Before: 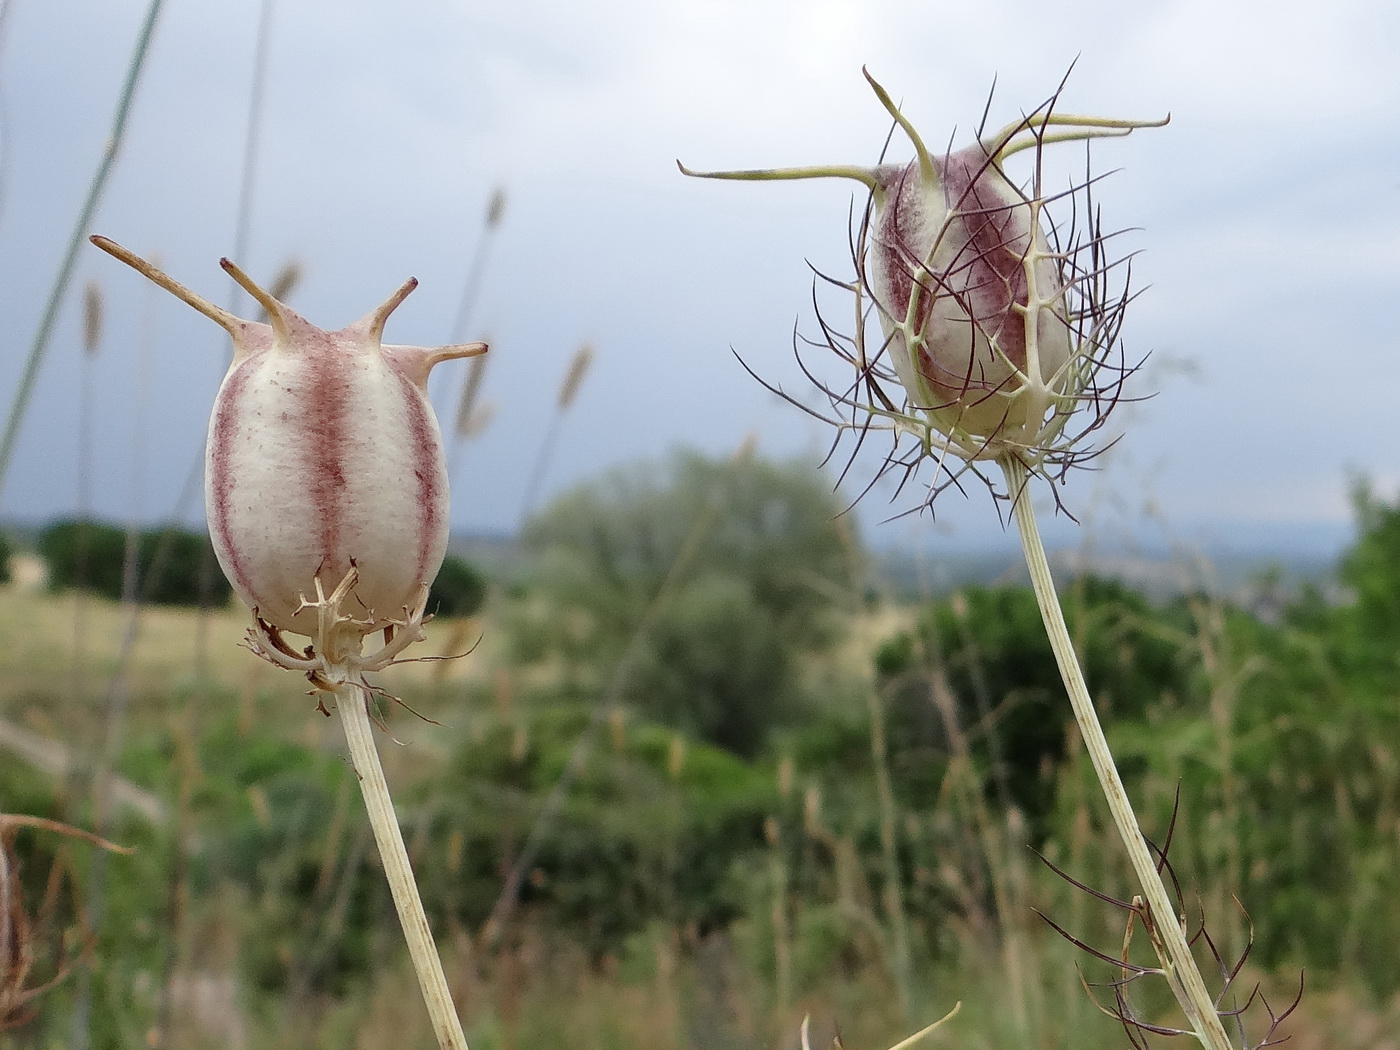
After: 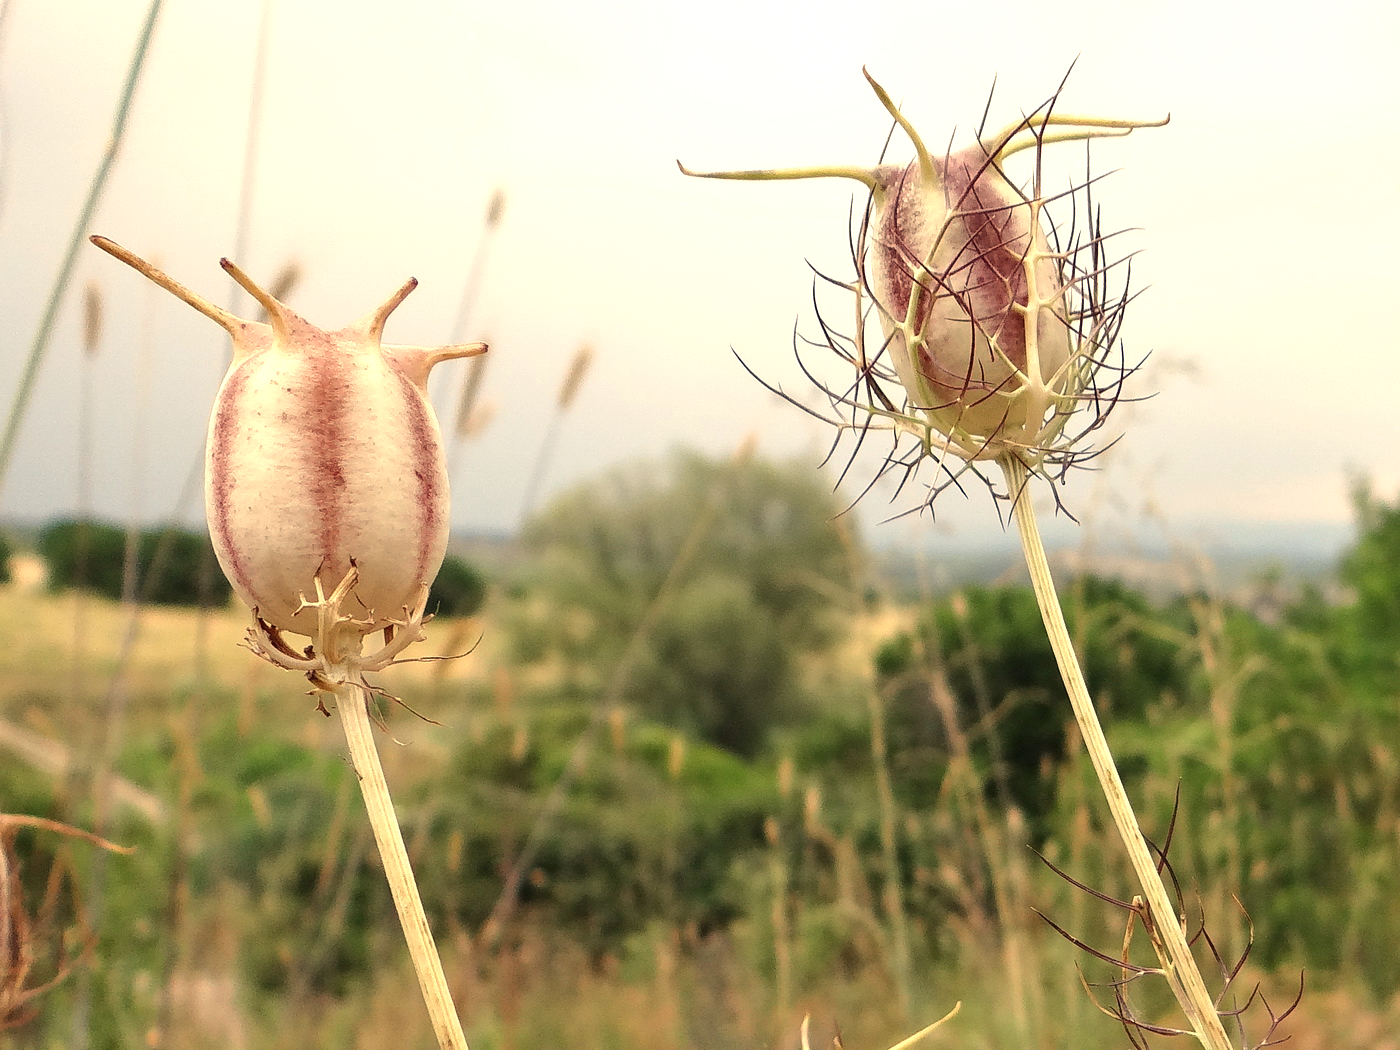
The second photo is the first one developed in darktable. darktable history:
exposure: black level correction 0, exposure 0.68 EV, compensate exposure bias true, compensate highlight preservation false
white balance: red 1.138, green 0.996, blue 0.812
